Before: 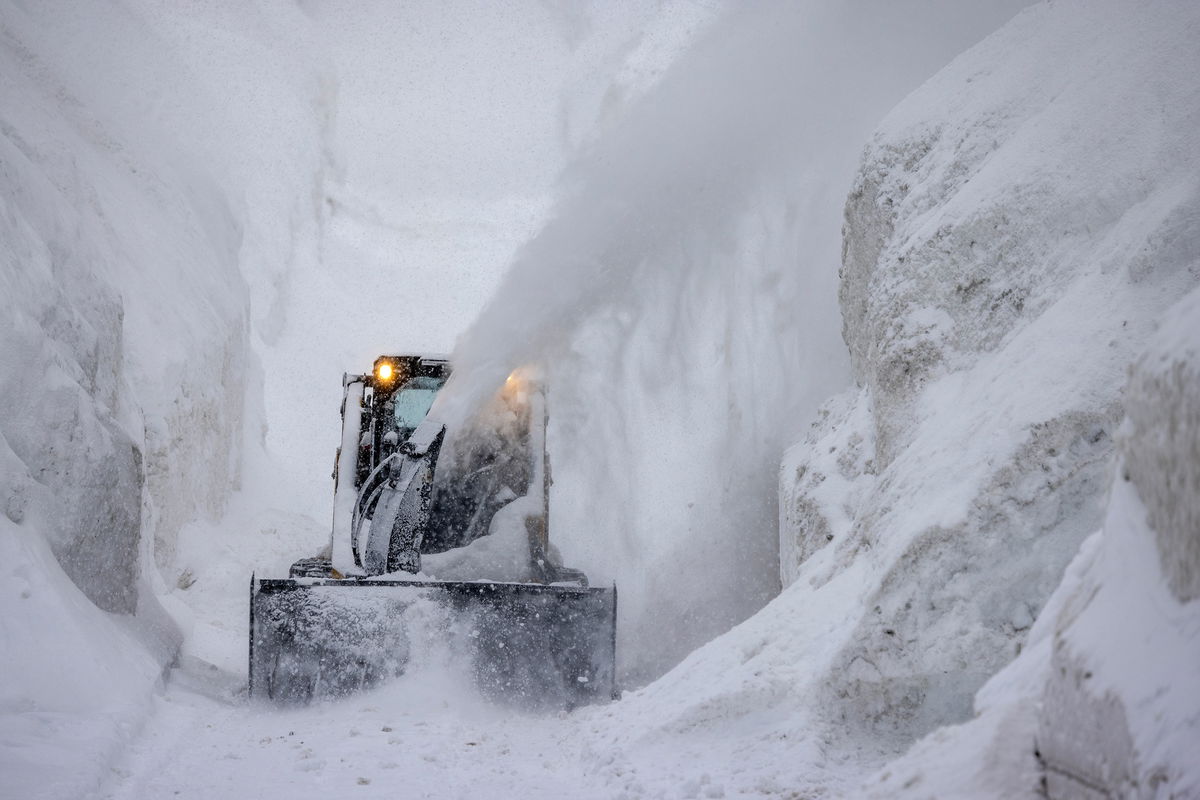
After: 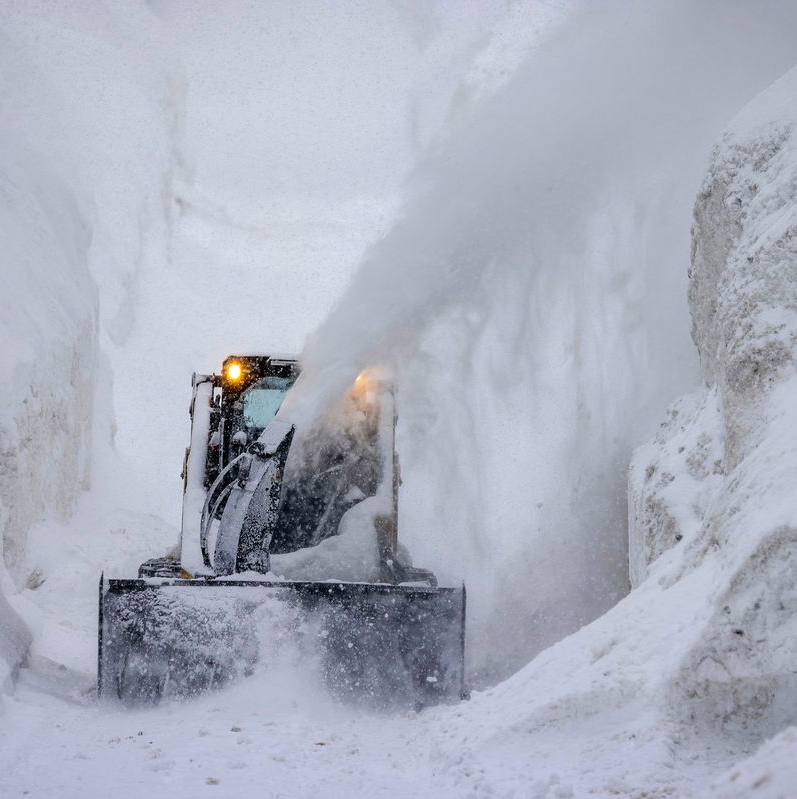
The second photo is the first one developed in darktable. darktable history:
crop and rotate: left 12.649%, right 20.86%
contrast brightness saturation: contrast 0.079, saturation 0.201
